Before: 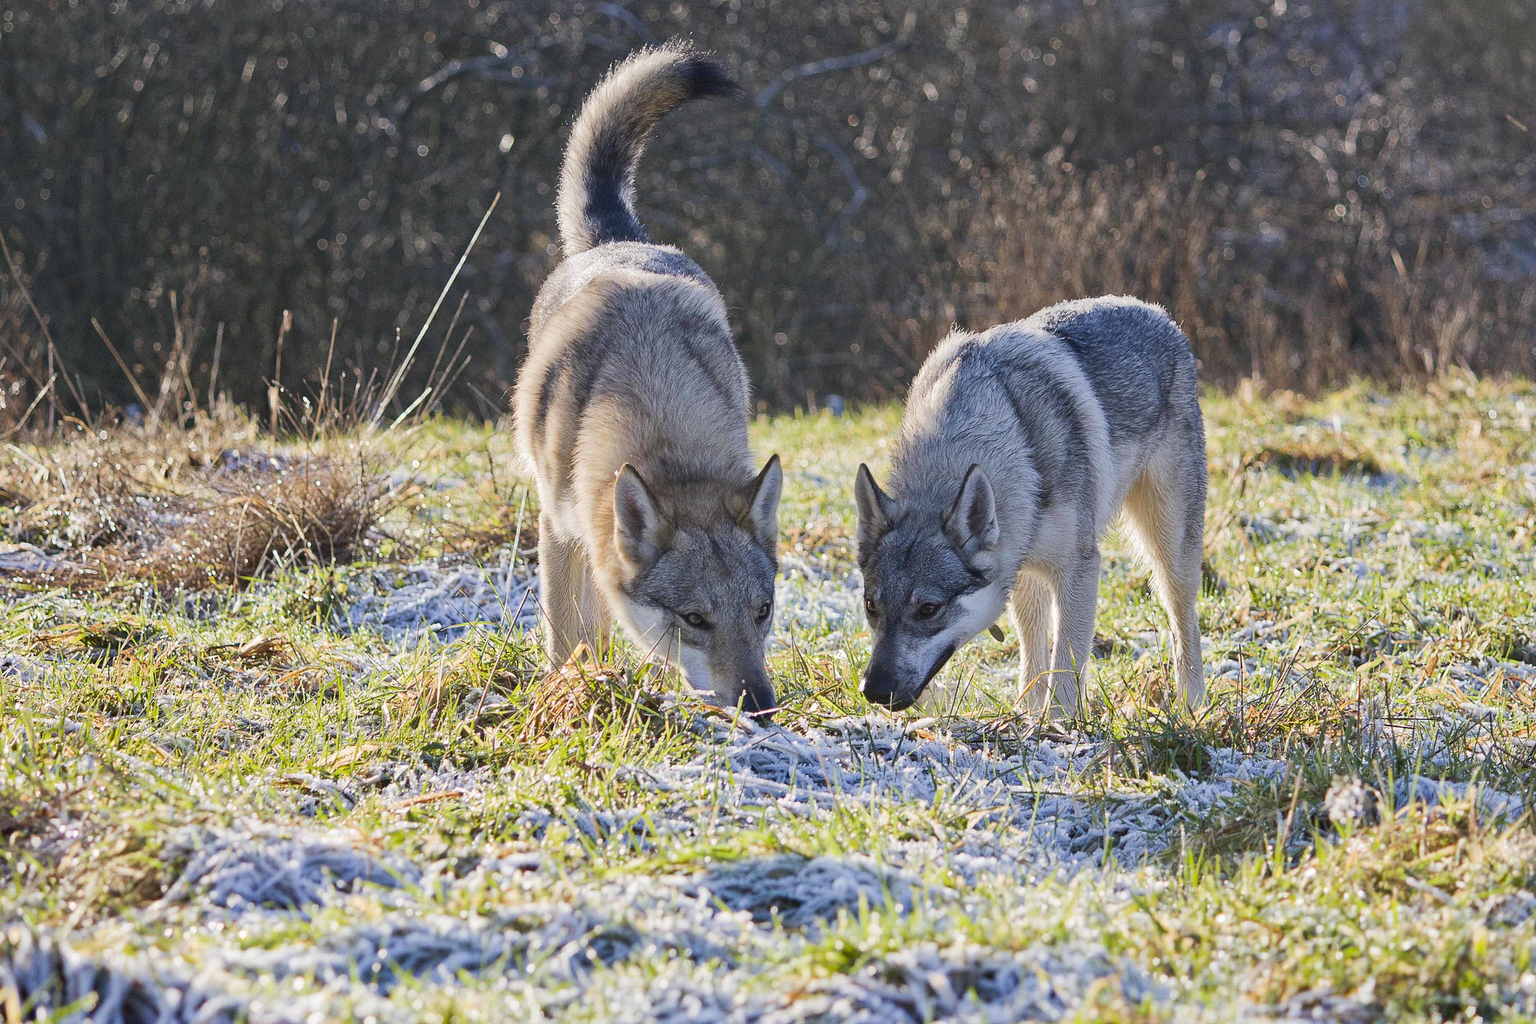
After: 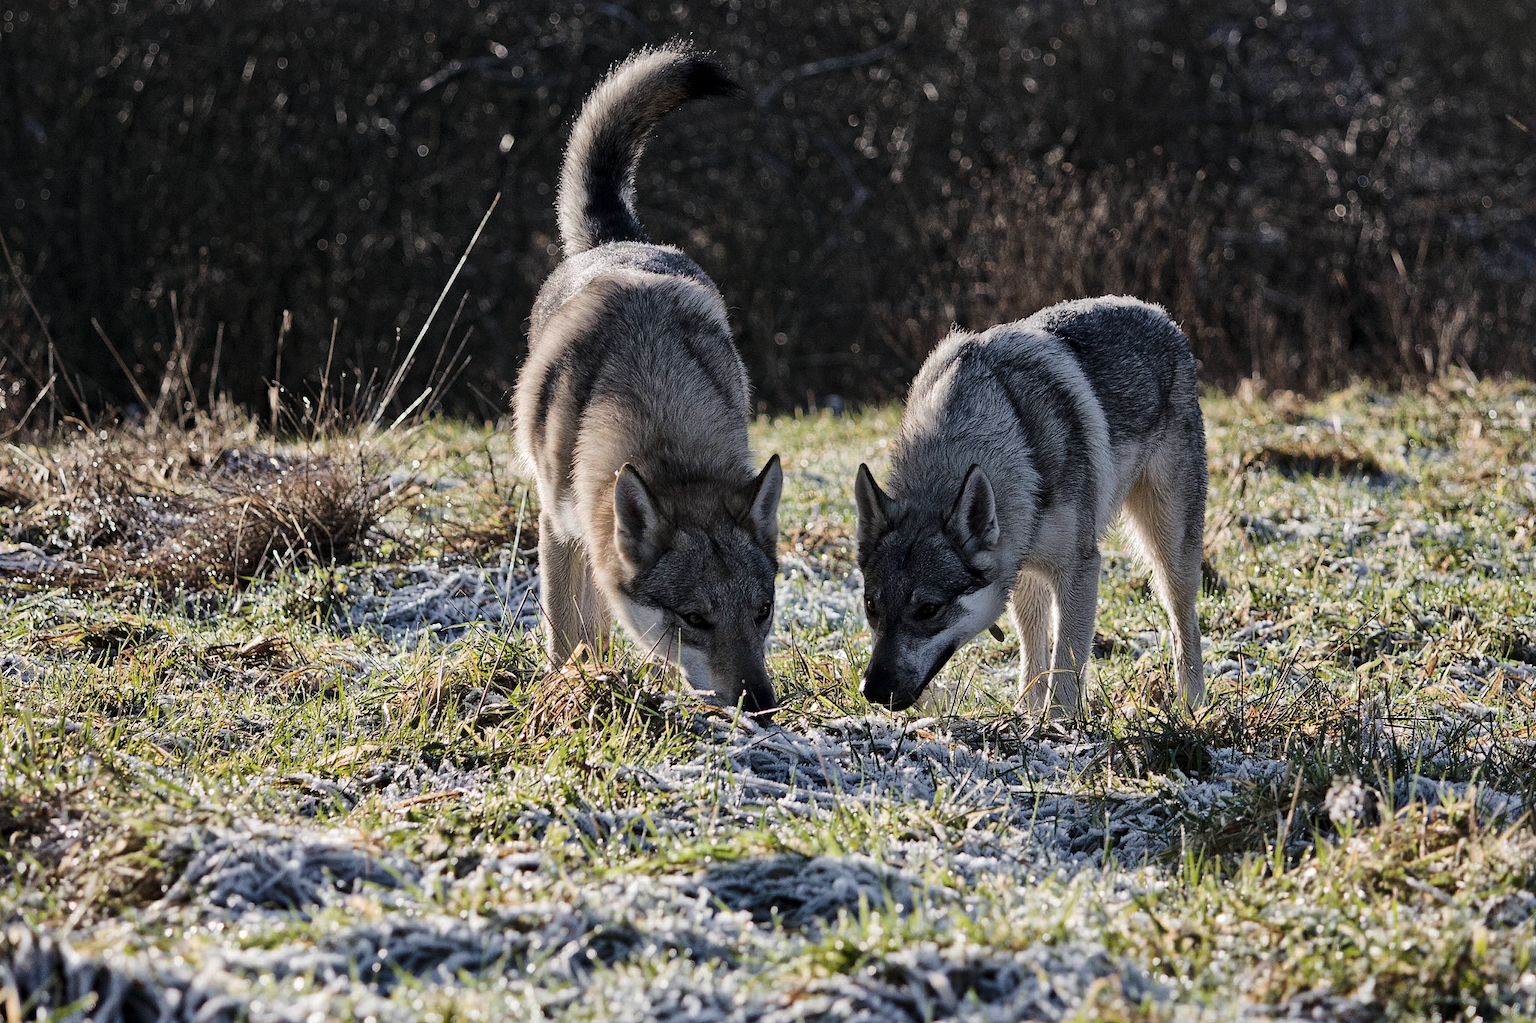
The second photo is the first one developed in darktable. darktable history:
levels: levels [0, 0.618, 1]
local contrast: mode bilateral grid, contrast 20, coarseness 50, detail 120%, midtone range 0.2
contrast brightness saturation: contrast 0.11, saturation -0.17
